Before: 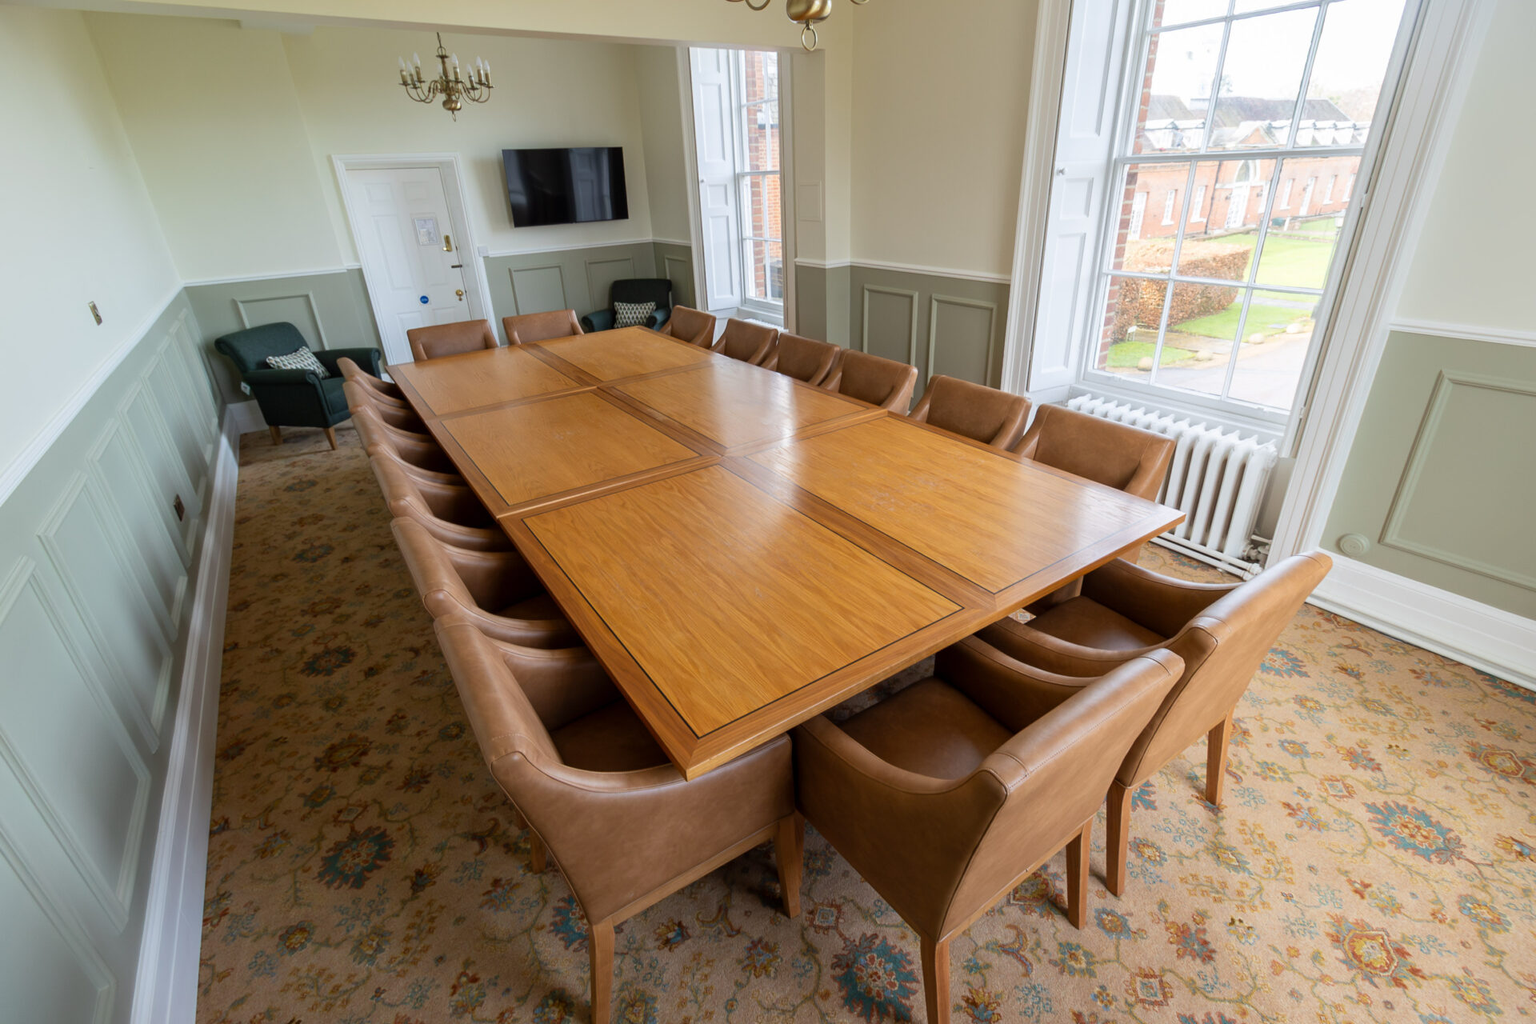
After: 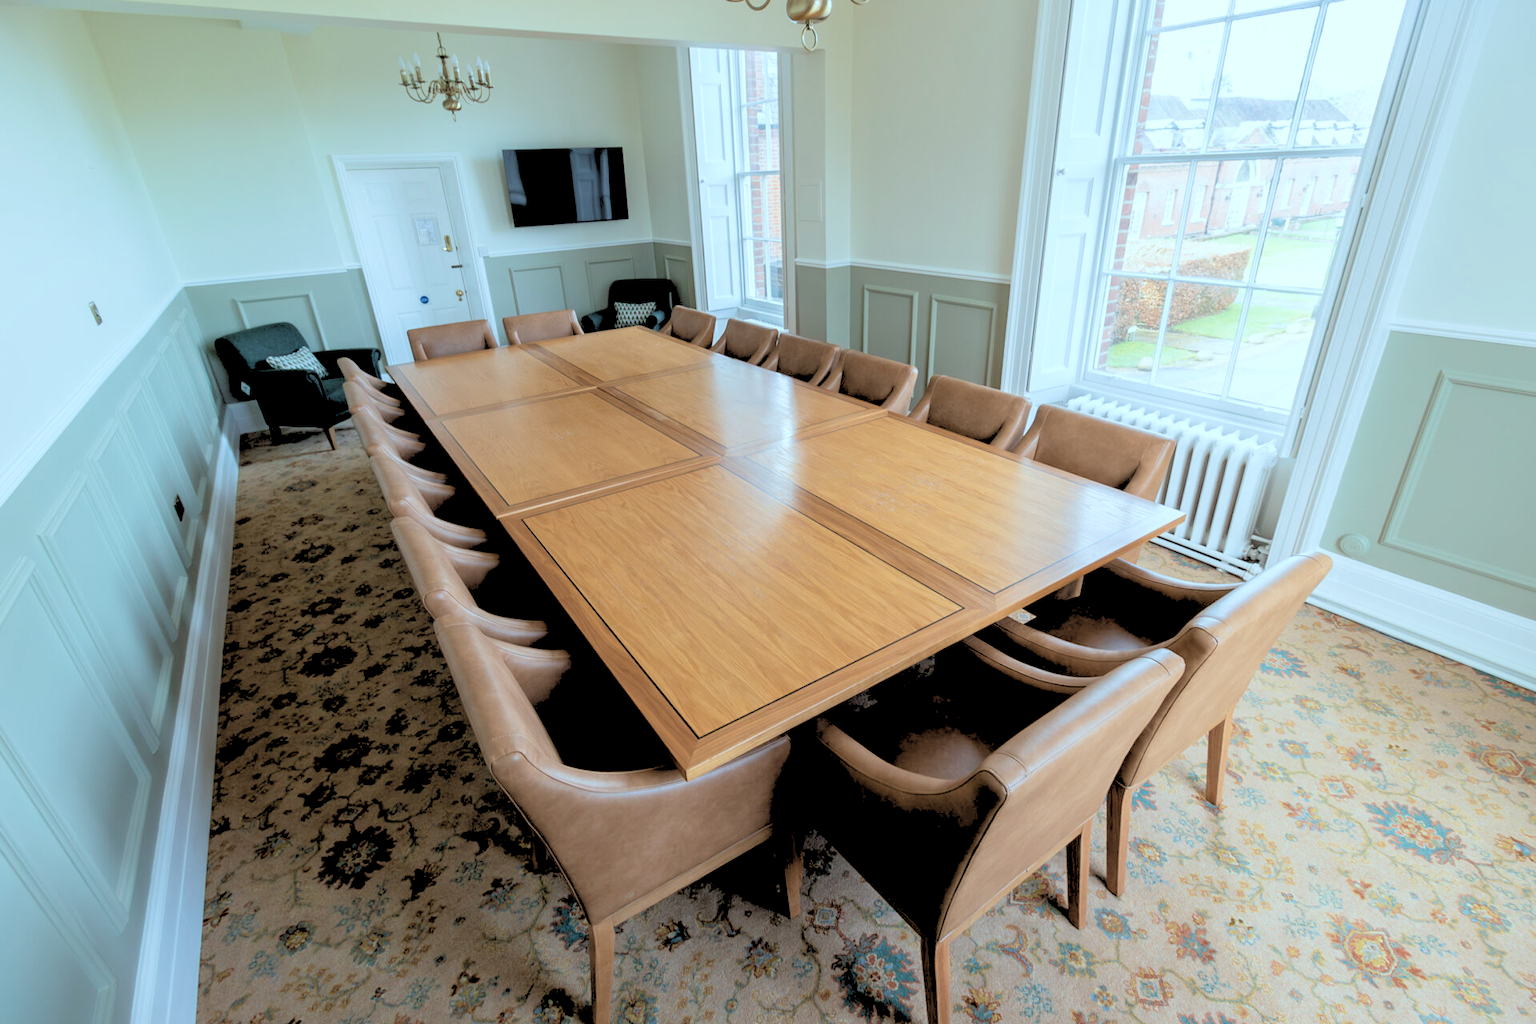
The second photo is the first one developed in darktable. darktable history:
color correction: highlights a* -12.64, highlights b* -18.1, saturation 0.7
velvia: on, module defaults
rgb levels: levels [[0.027, 0.429, 0.996], [0, 0.5, 1], [0, 0.5, 1]]
